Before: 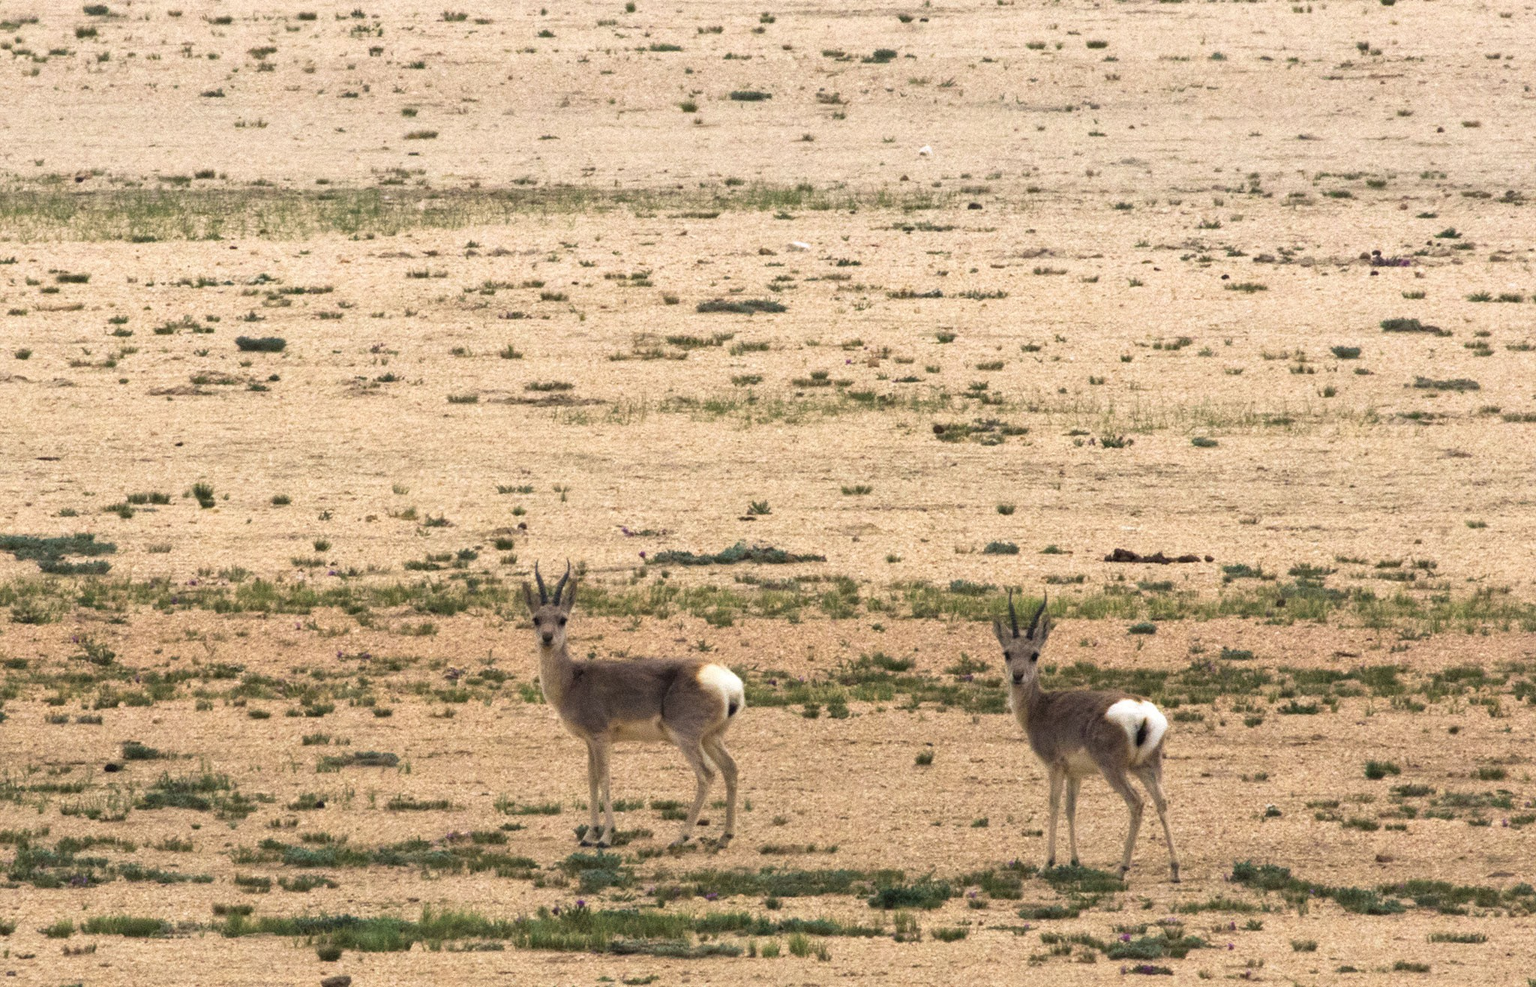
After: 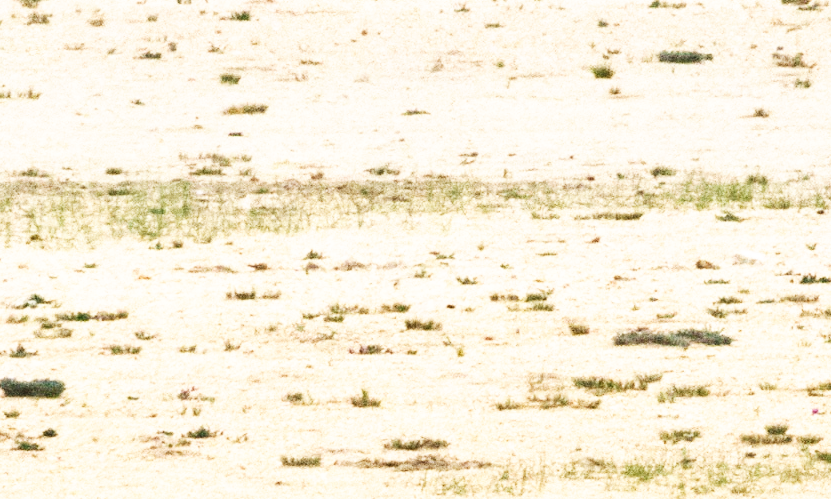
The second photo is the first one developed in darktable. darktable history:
base curve: curves: ch0 [(0, 0) (0.007, 0.004) (0.027, 0.03) (0.046, 0.07) (0.207, 0.54) (0.442, 0.872) (0.673, 0.972) (1, 1)], preserve colors none
crop: left 15.452%, top 5.459%, right 43.956%, bottom 56.62%
grain: on, module defaults
